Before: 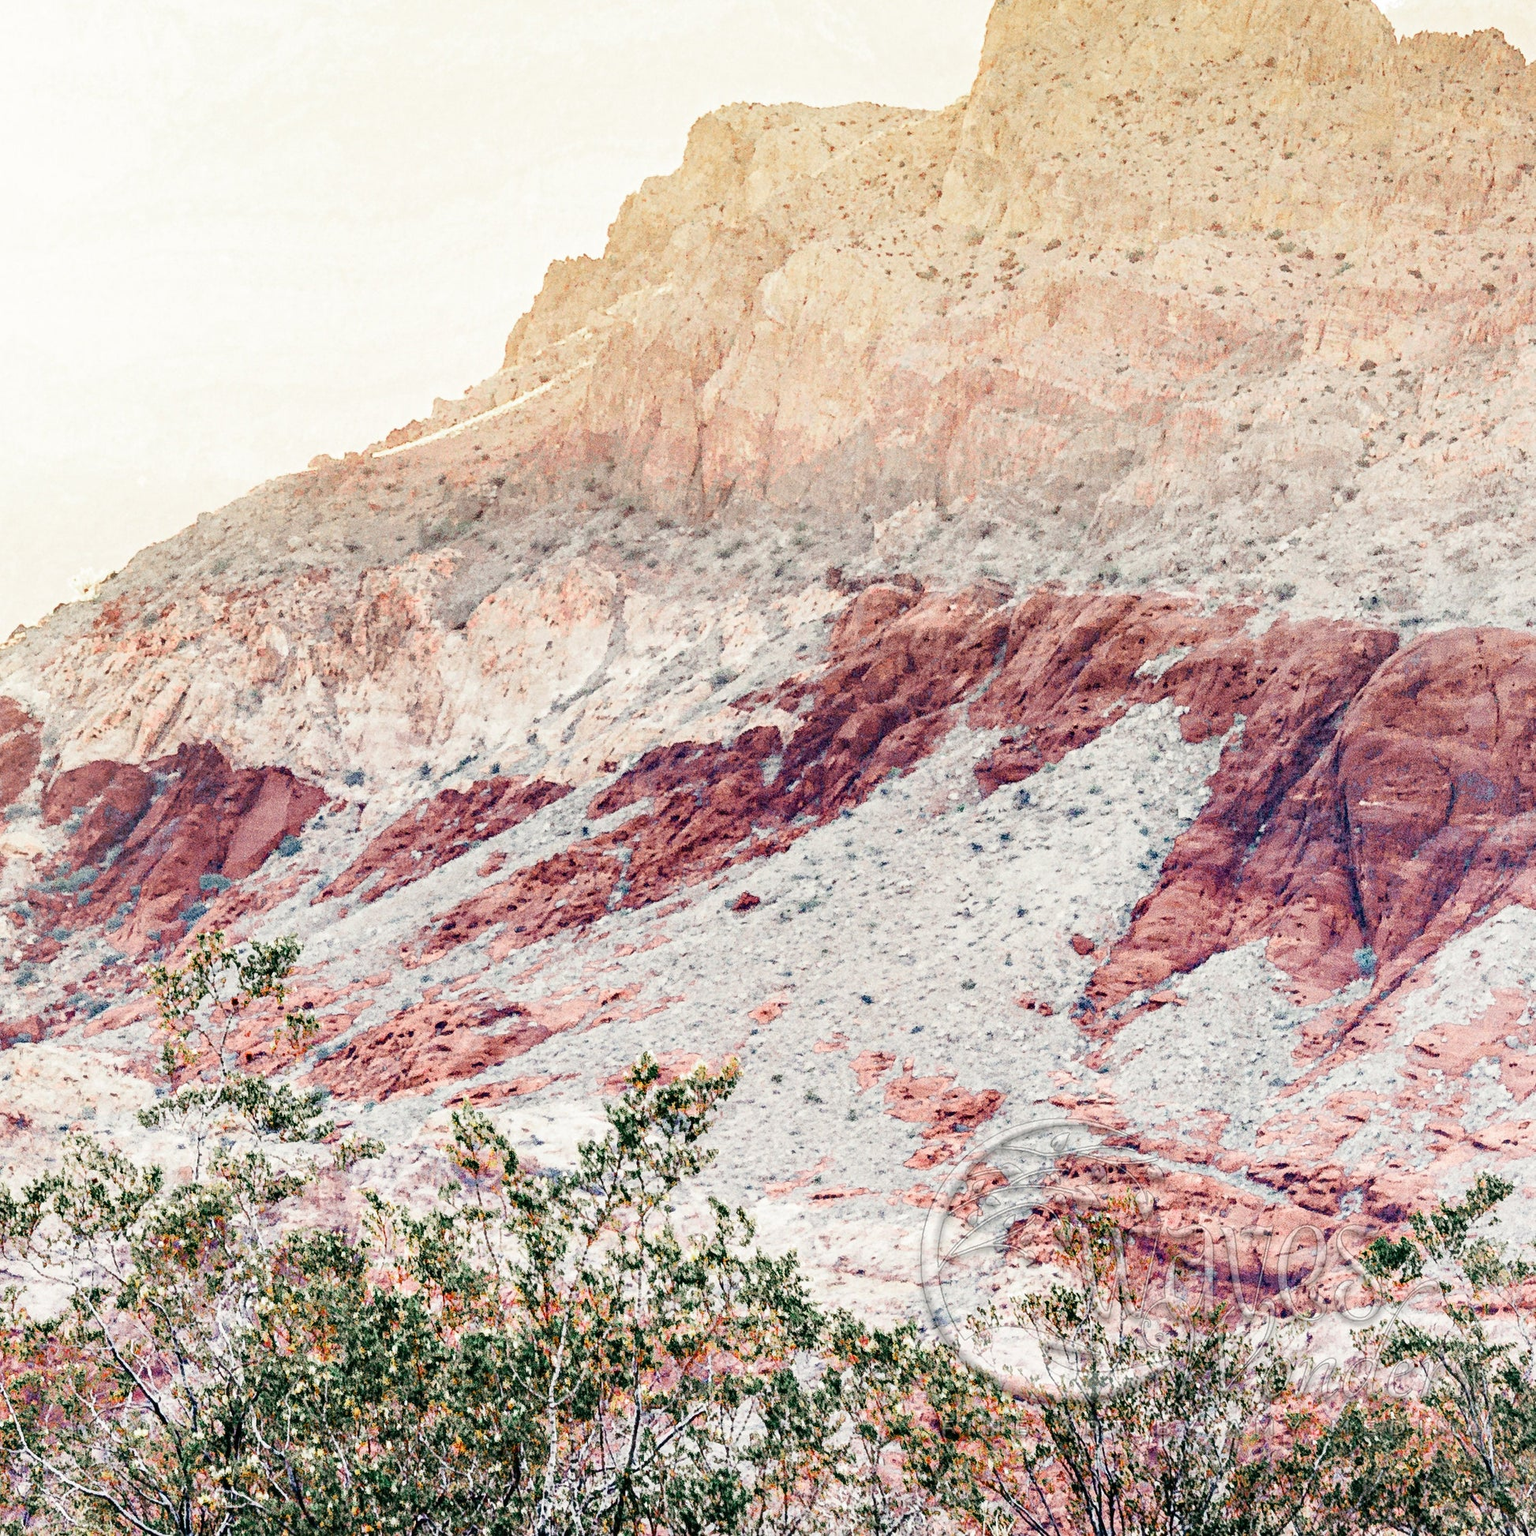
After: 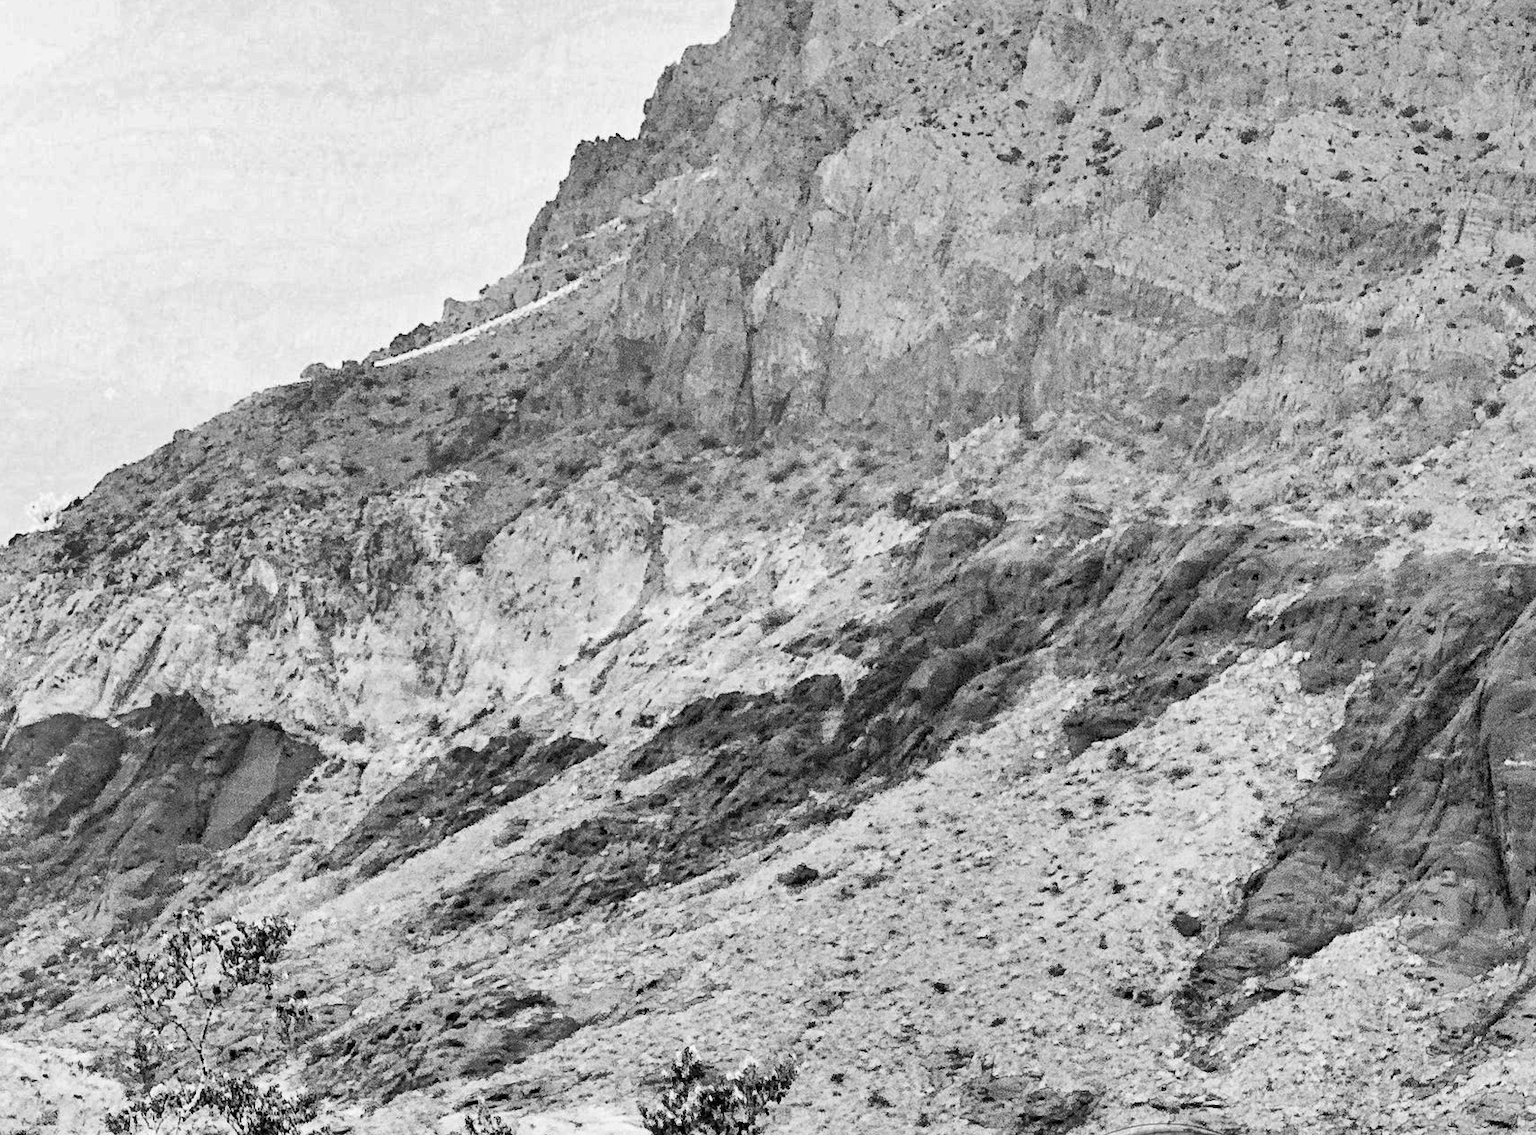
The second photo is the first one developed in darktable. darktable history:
monochrome: a 16.06, b 15.48, size 1
haze removal: compatibility mode true, adaptive false
crop: left 3.015%, top 8.969%, right 9.647%, bottom 26.457%
shadows and highlights: radius 108.52, shadows 44.07, highlights -67.8, low approximation 0.01, soften with gaussian
